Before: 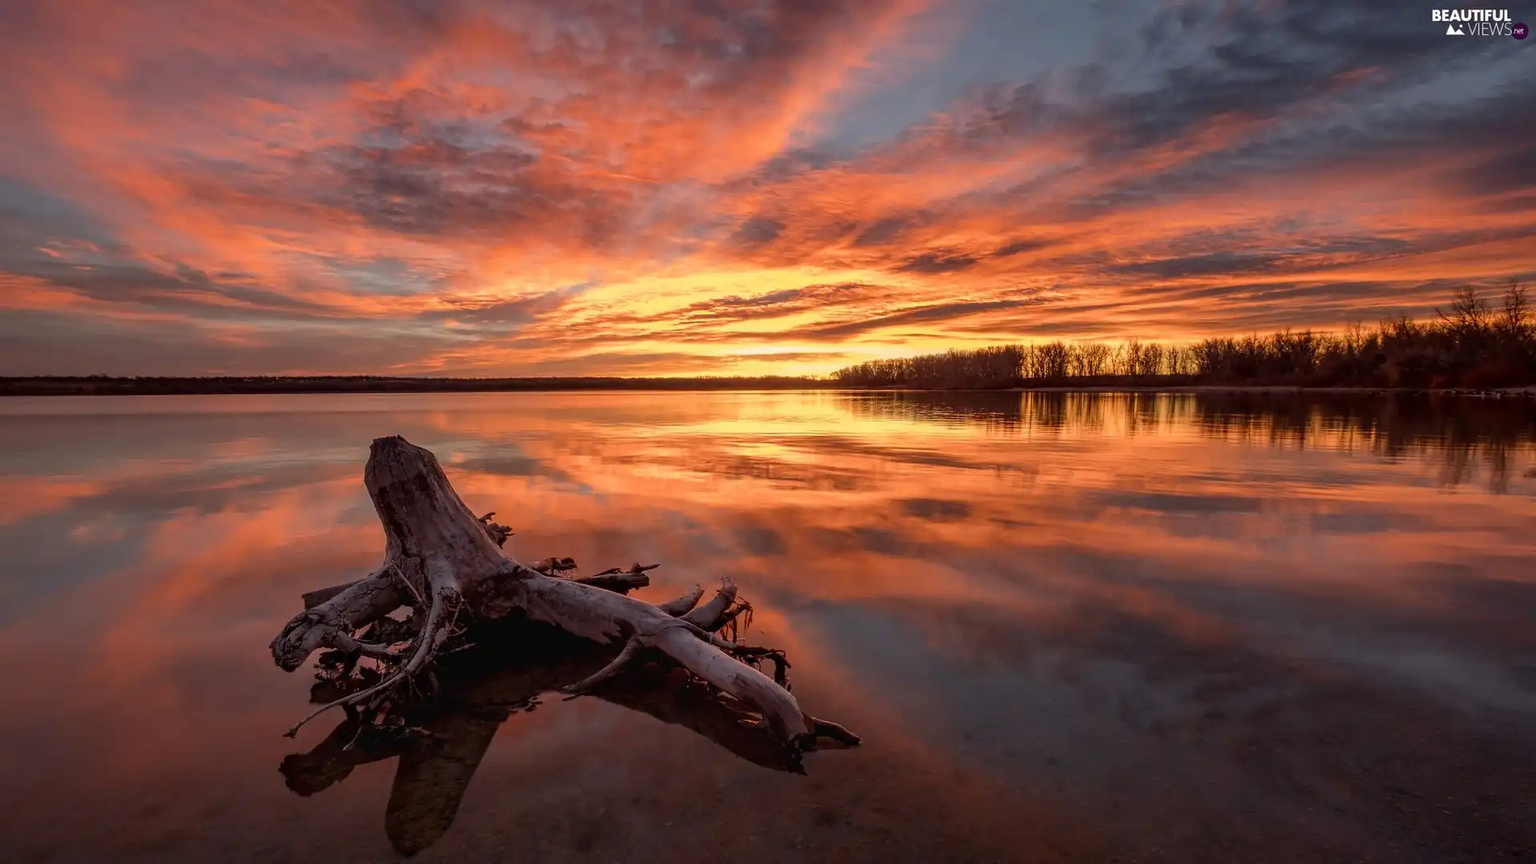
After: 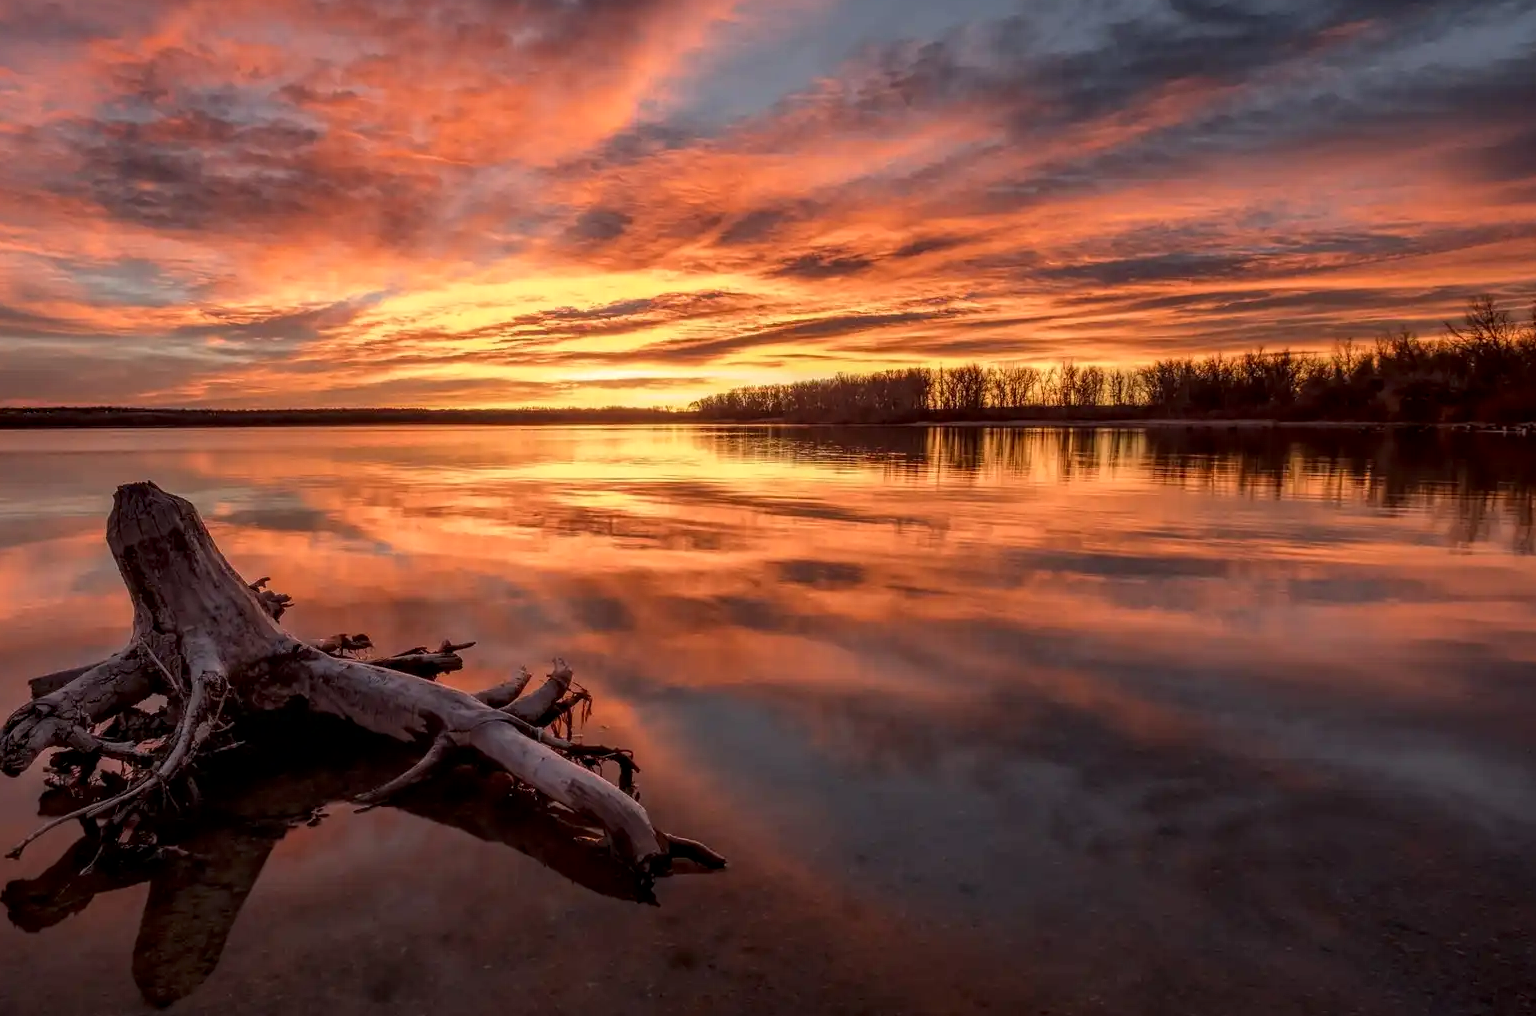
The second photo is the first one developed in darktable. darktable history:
local contrast: on, module defaults
crop and rotate: left 18.186%, top 5.926%, right 1.803%
